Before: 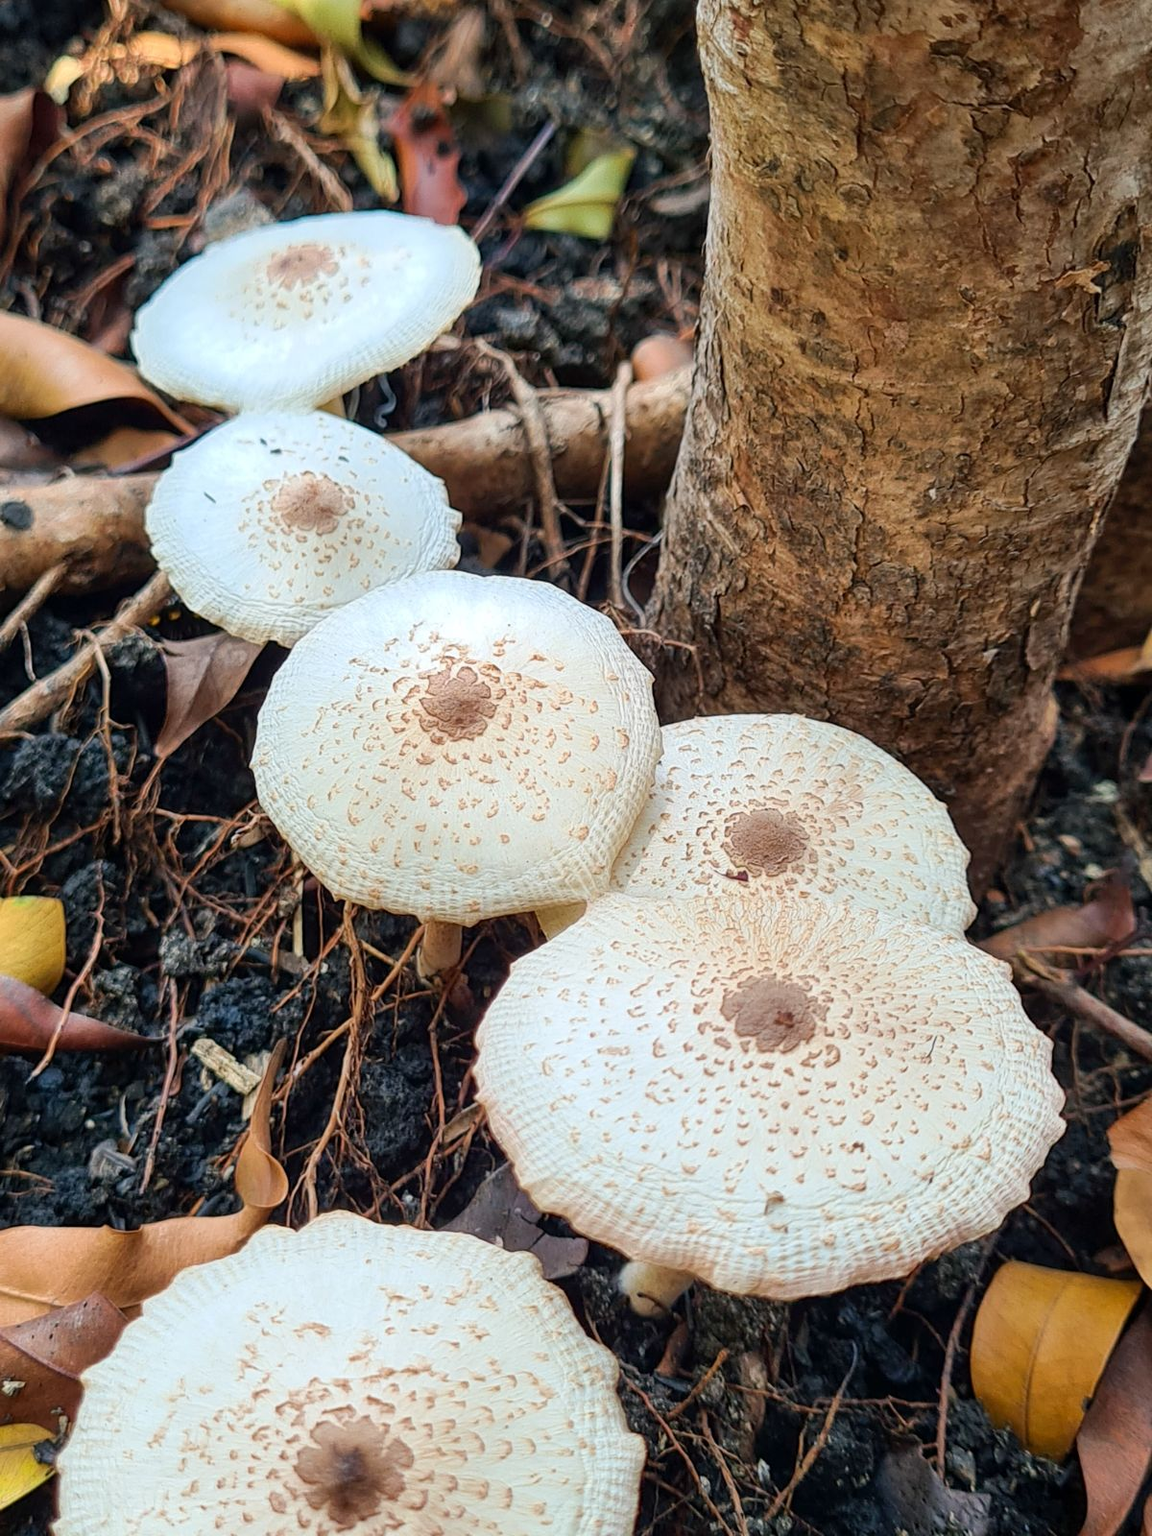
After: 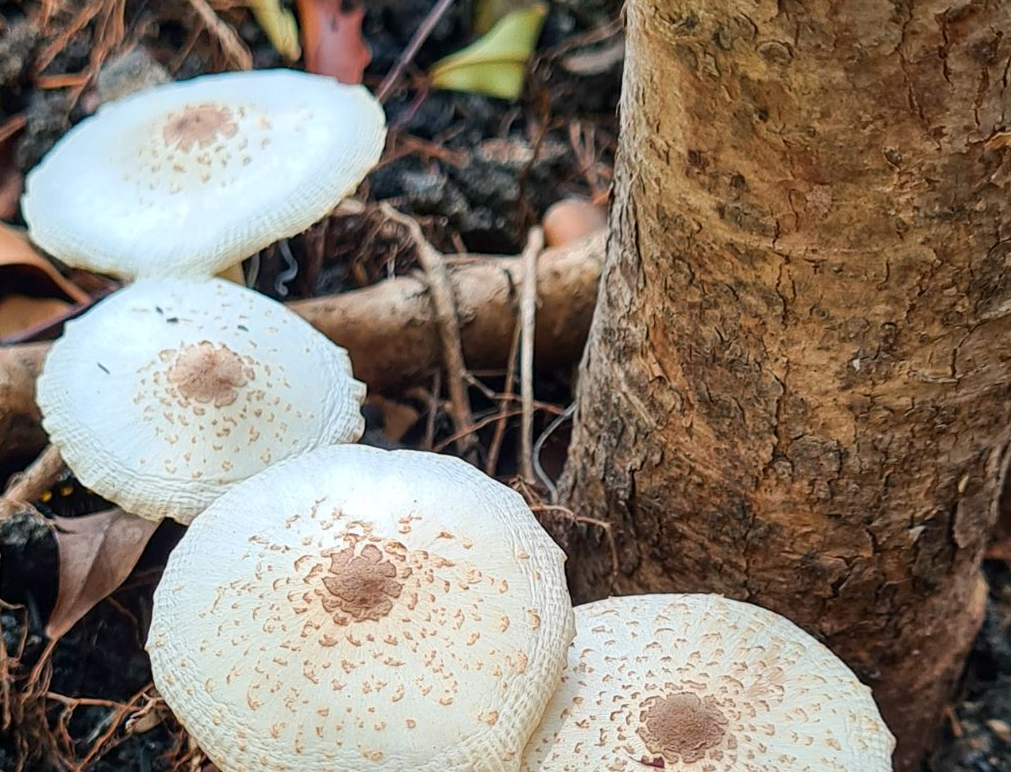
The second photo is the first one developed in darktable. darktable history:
crop and rotate: left 9.645%, top 9.385%, right 6.039%, bottom 42.326%
